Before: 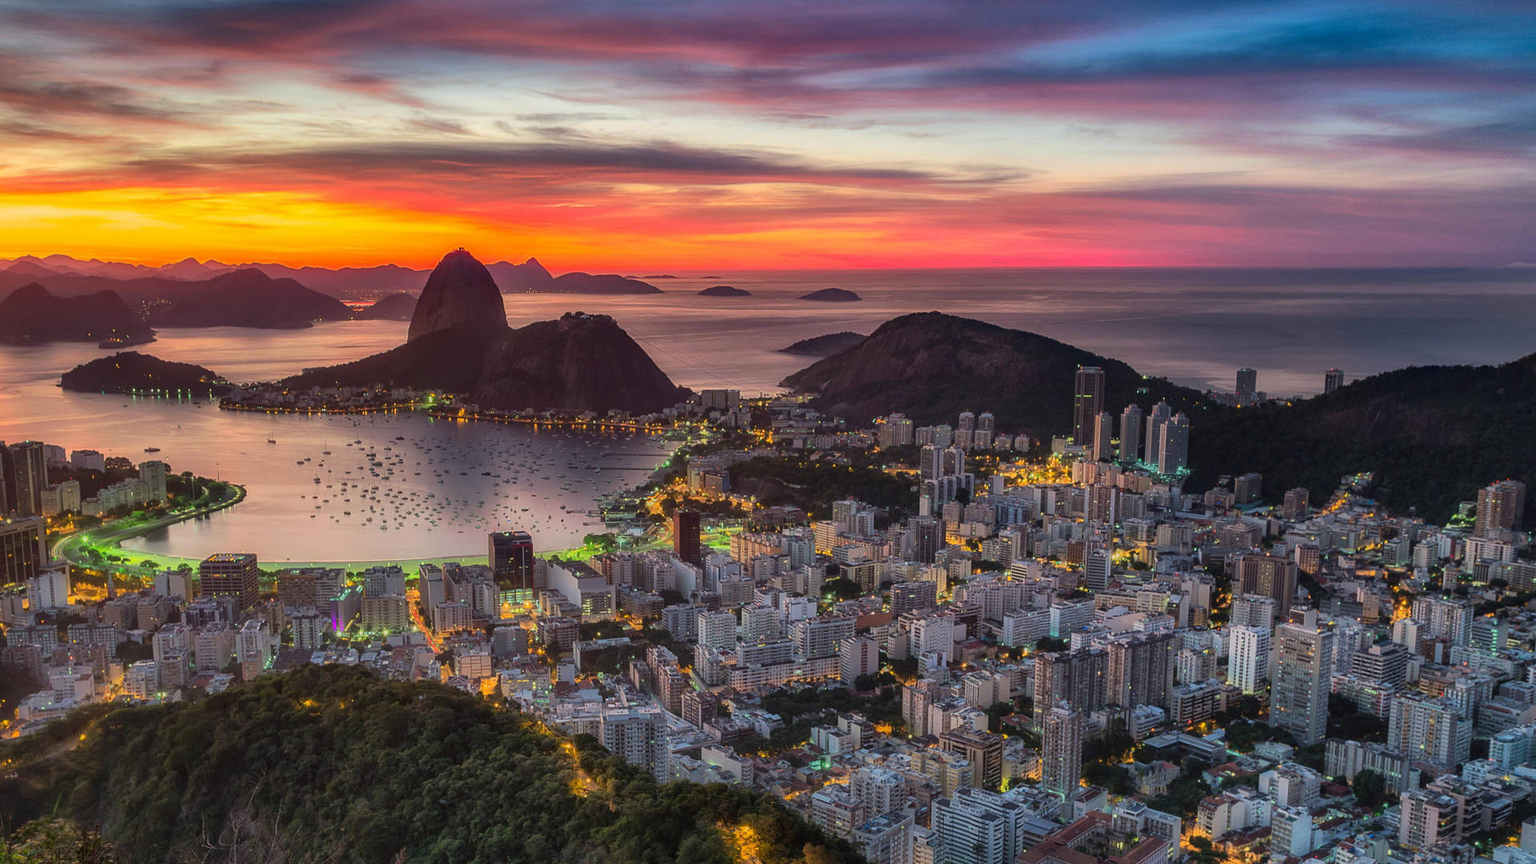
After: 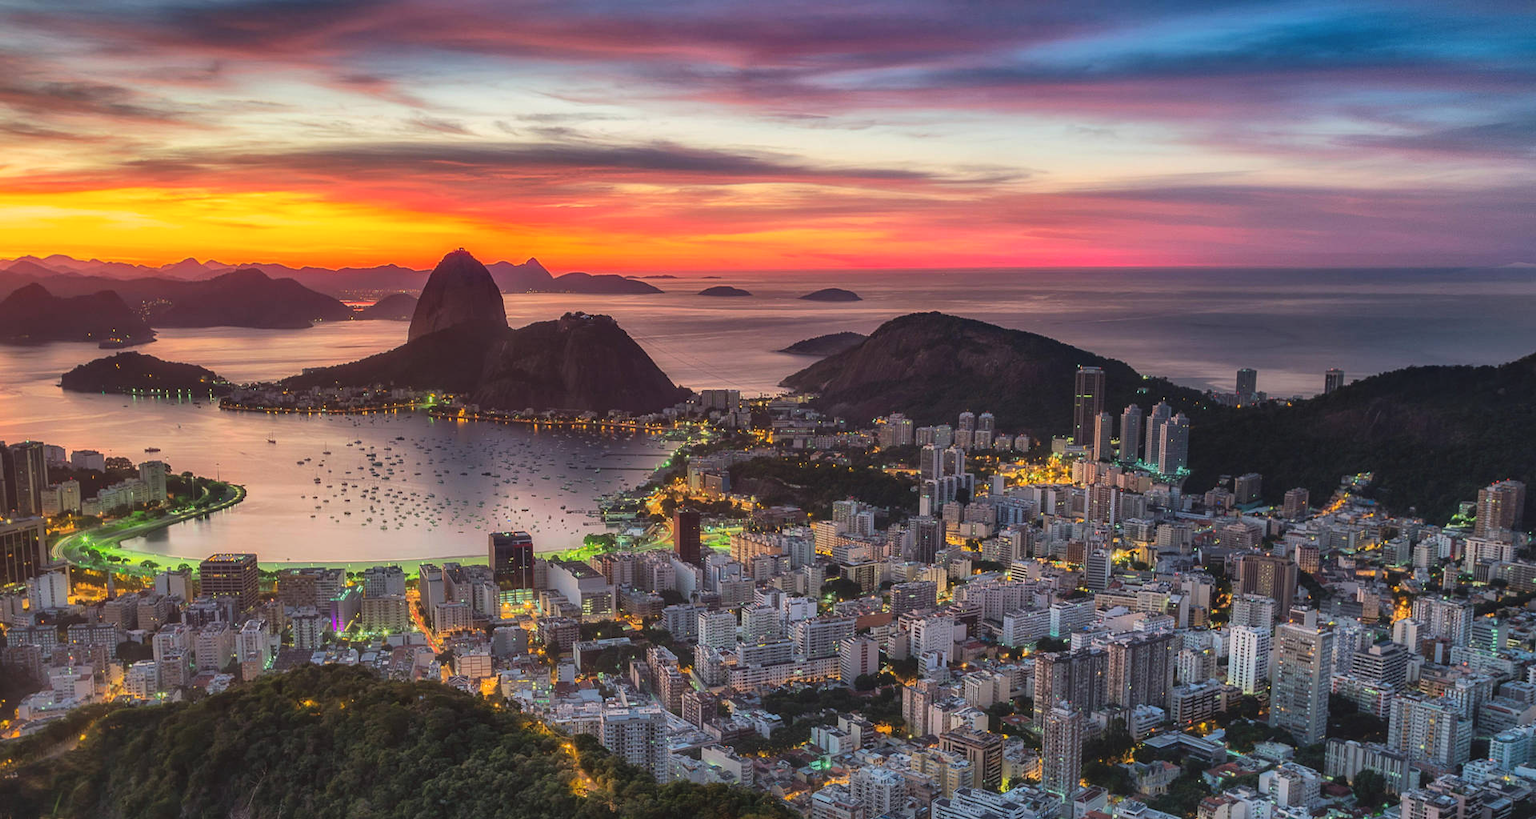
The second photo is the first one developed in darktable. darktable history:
crop and rotate: top 0.005%, bottom 5.109%
exposure: black level correction -0.004, exposure 0.05 EV, compensate highlight preservation false
base curve: curves: ch0 [(0, 0) (0.472, 0.508) (1, 1)], preserve colors none
